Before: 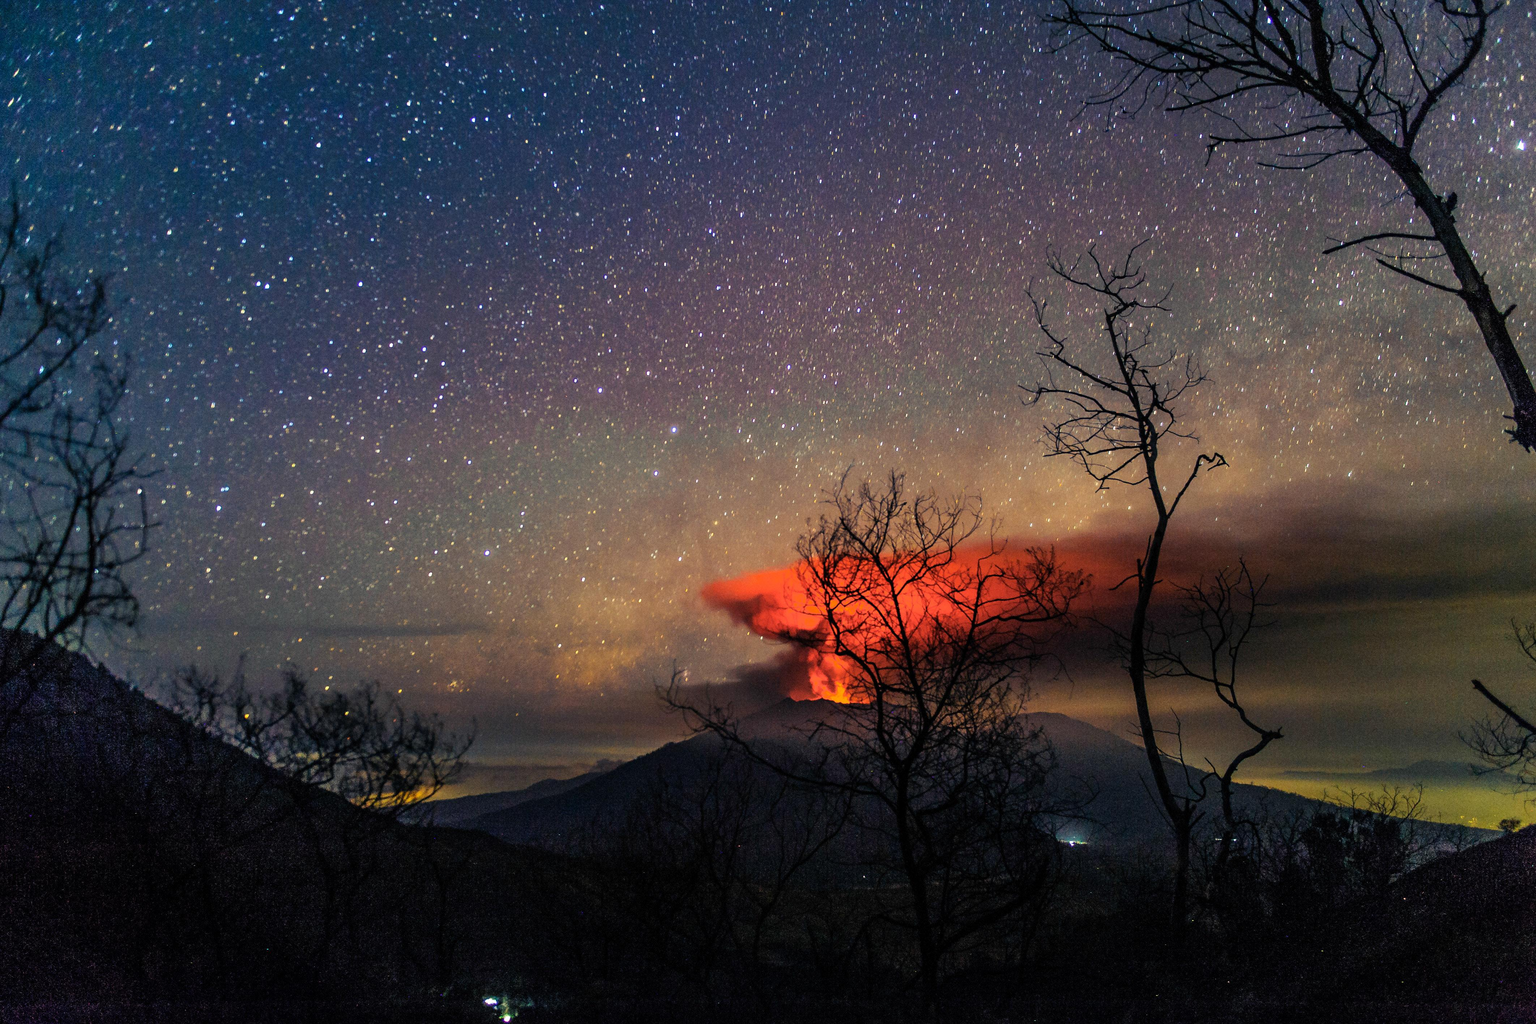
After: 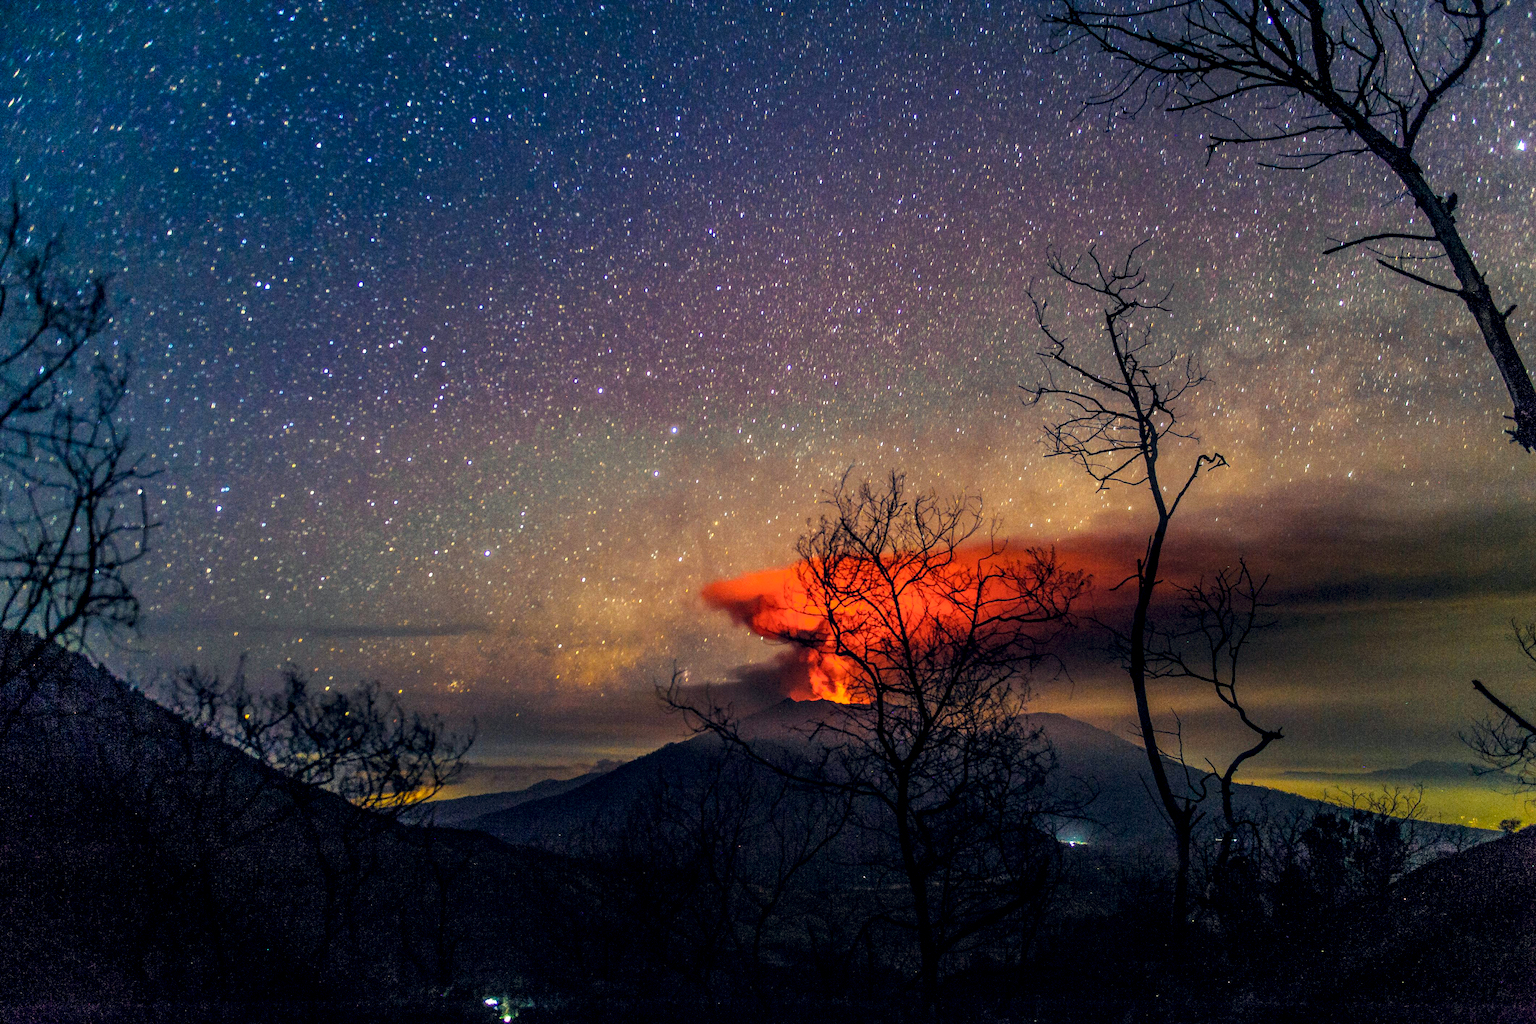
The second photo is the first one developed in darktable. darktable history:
color balance rgb: global offset › chroma 0.056%, global offset › hue 254.3°, linear chroma grading › global chroma 14.391%, perceptual saturation grading › global saturation 1.548%, perceptual saturation grading › highlights -1.009%, perceptual saturation grading › mid-tones 4.364%, perceptual saturation grading › shadows 7.933%
local contrast: highlights 97%, shadows 86%, detail 160%, midtone range 0.2
